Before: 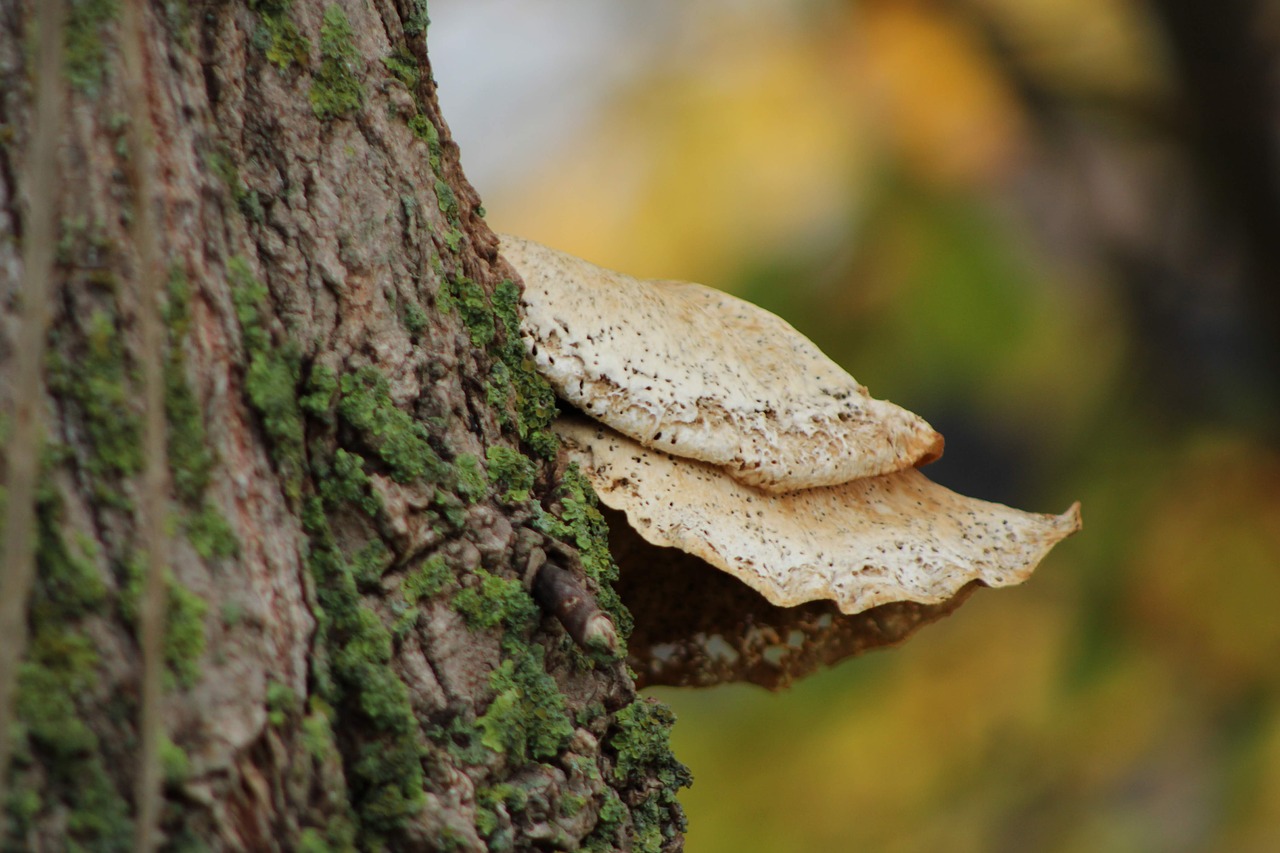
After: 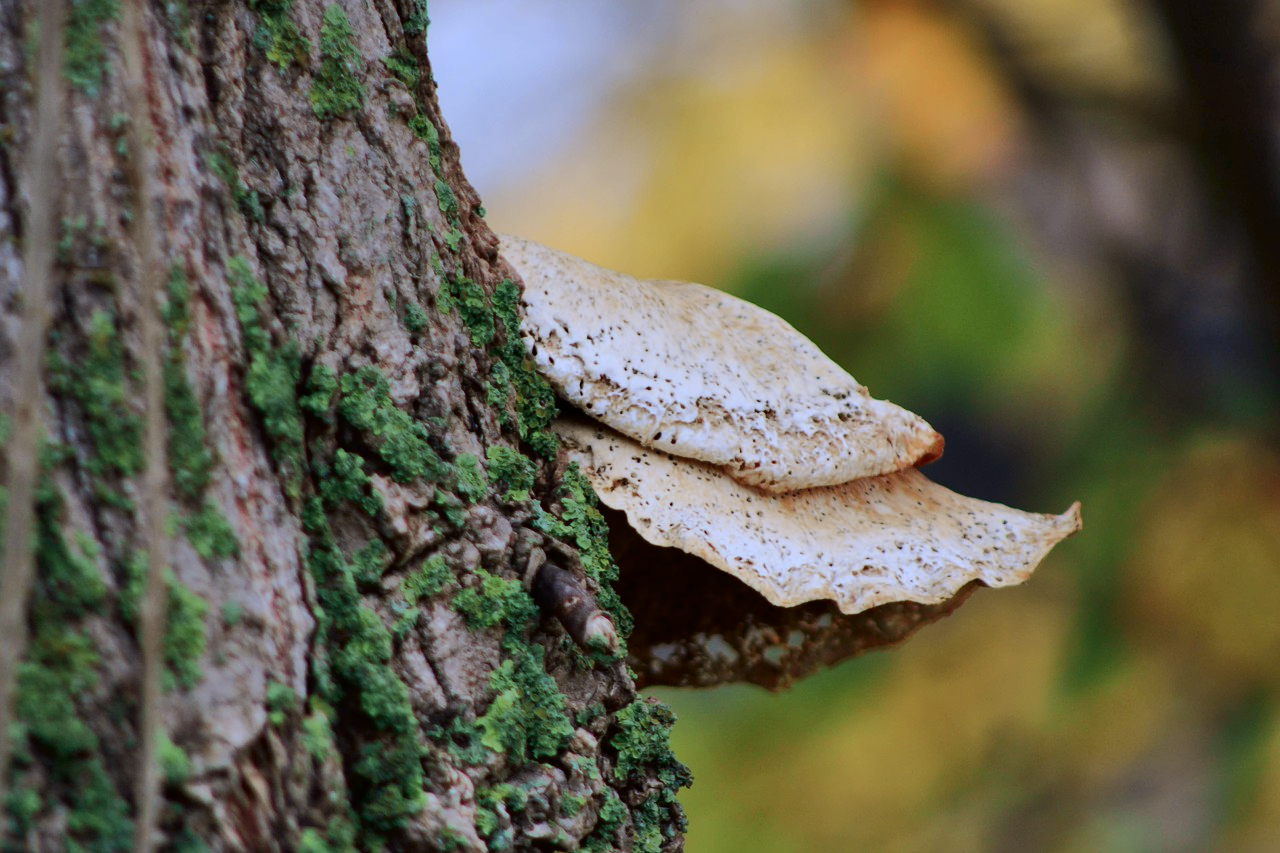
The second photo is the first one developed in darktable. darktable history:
tone curve: curves: ch0 [(0, 0) (0.068, 0.031) (0.175, 0.132) (0.337, 0.304) (0.498, 0.511) (0.748, 0.762) (0.993, 0.954)]; ch1 [(0, 0) (0.294, 0.184) (0.359, 0.34) (0.362, 0.35) (0.43, 0.41) (0.476, 0.457) (0.499, 0.5) (0.529, 0.523) (0.677, 0.762) (1, 1)]; ch2 [(0, 0) (0.431, 0.419) (0.495, 0.502) (0.524, 0.534) (0.557, 0.56) (0.634, 0.654) (0.728, 0.722) (1, 1)], color space Lab, independent channels, preserve colors none
color calibration: illuminant as shot in camera, x 0.379, y 0.396, temperature 4138.76 K
shadows and highlights: soften with gaussian
